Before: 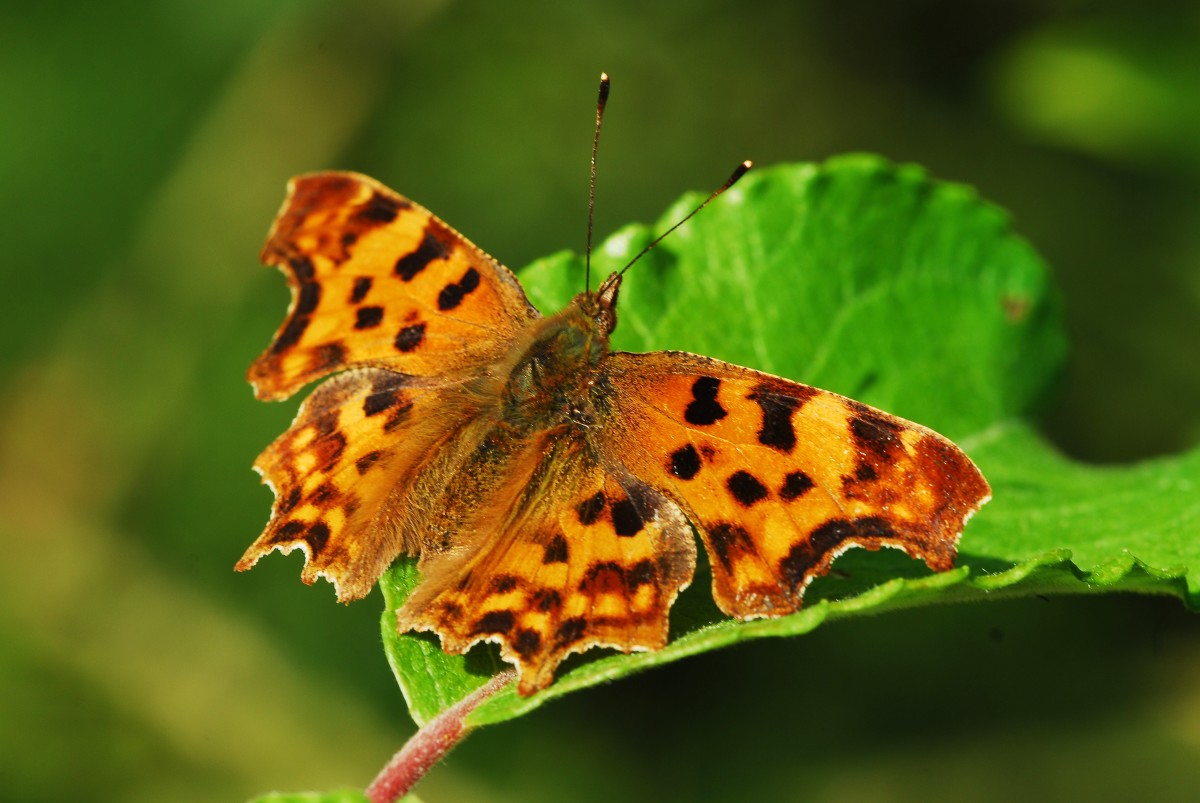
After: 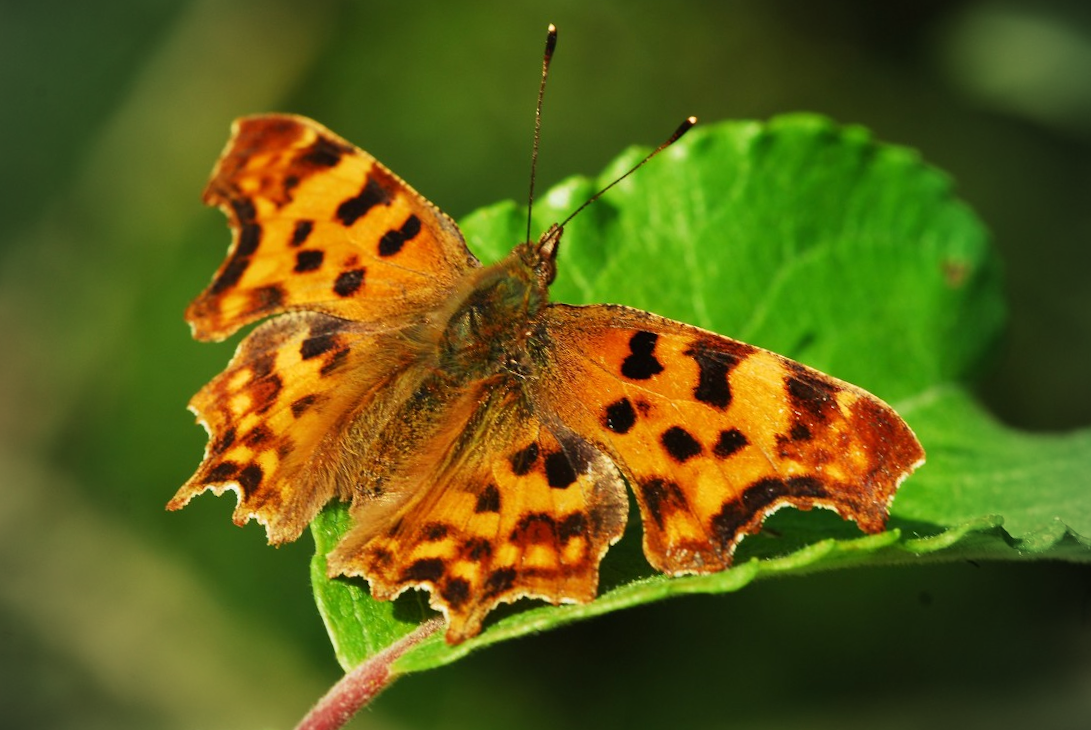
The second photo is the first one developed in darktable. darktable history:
crop and rotate: angle -1.87°, left 3.154%, top 4.04%, right 1.519%, bottom 0.554%
vignetting: fall-off start 75.29%, brightness -0.346, width/height ratio 1.084, unbound false
velvia: on, module defaults
